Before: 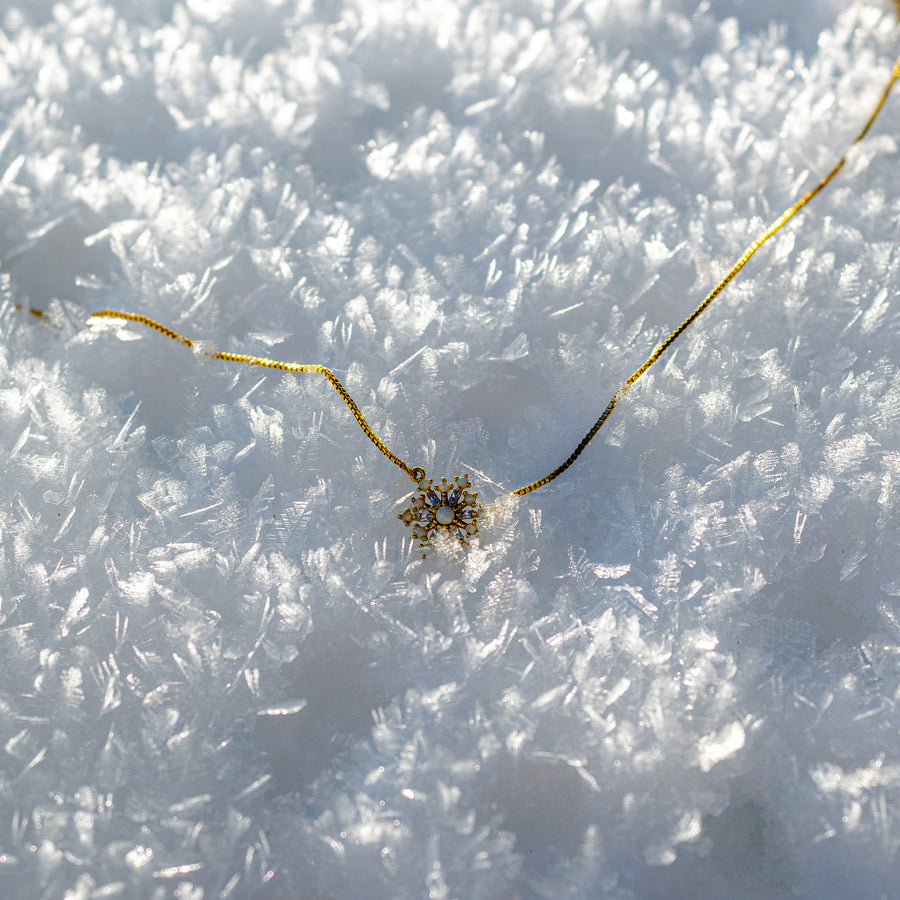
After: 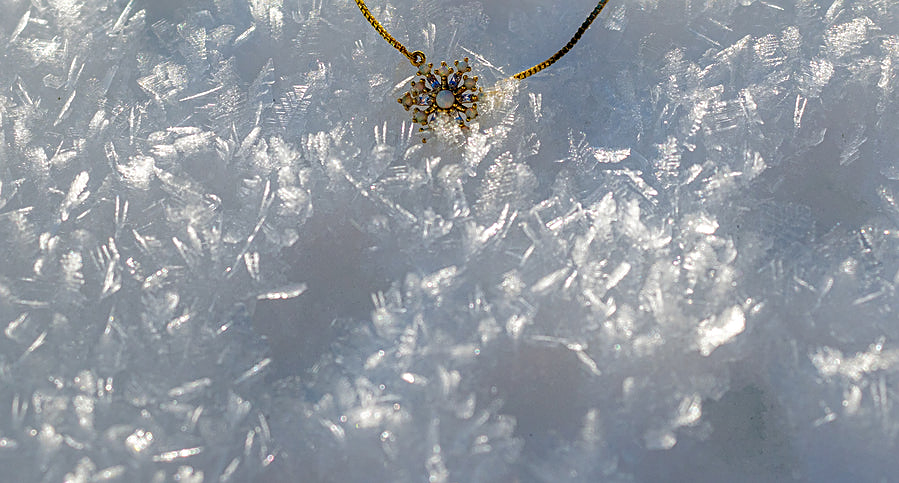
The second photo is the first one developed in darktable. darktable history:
sharpen: on, module defaults
crop and rotate: top 46.237%
shadows and highlights: on, module defaults
